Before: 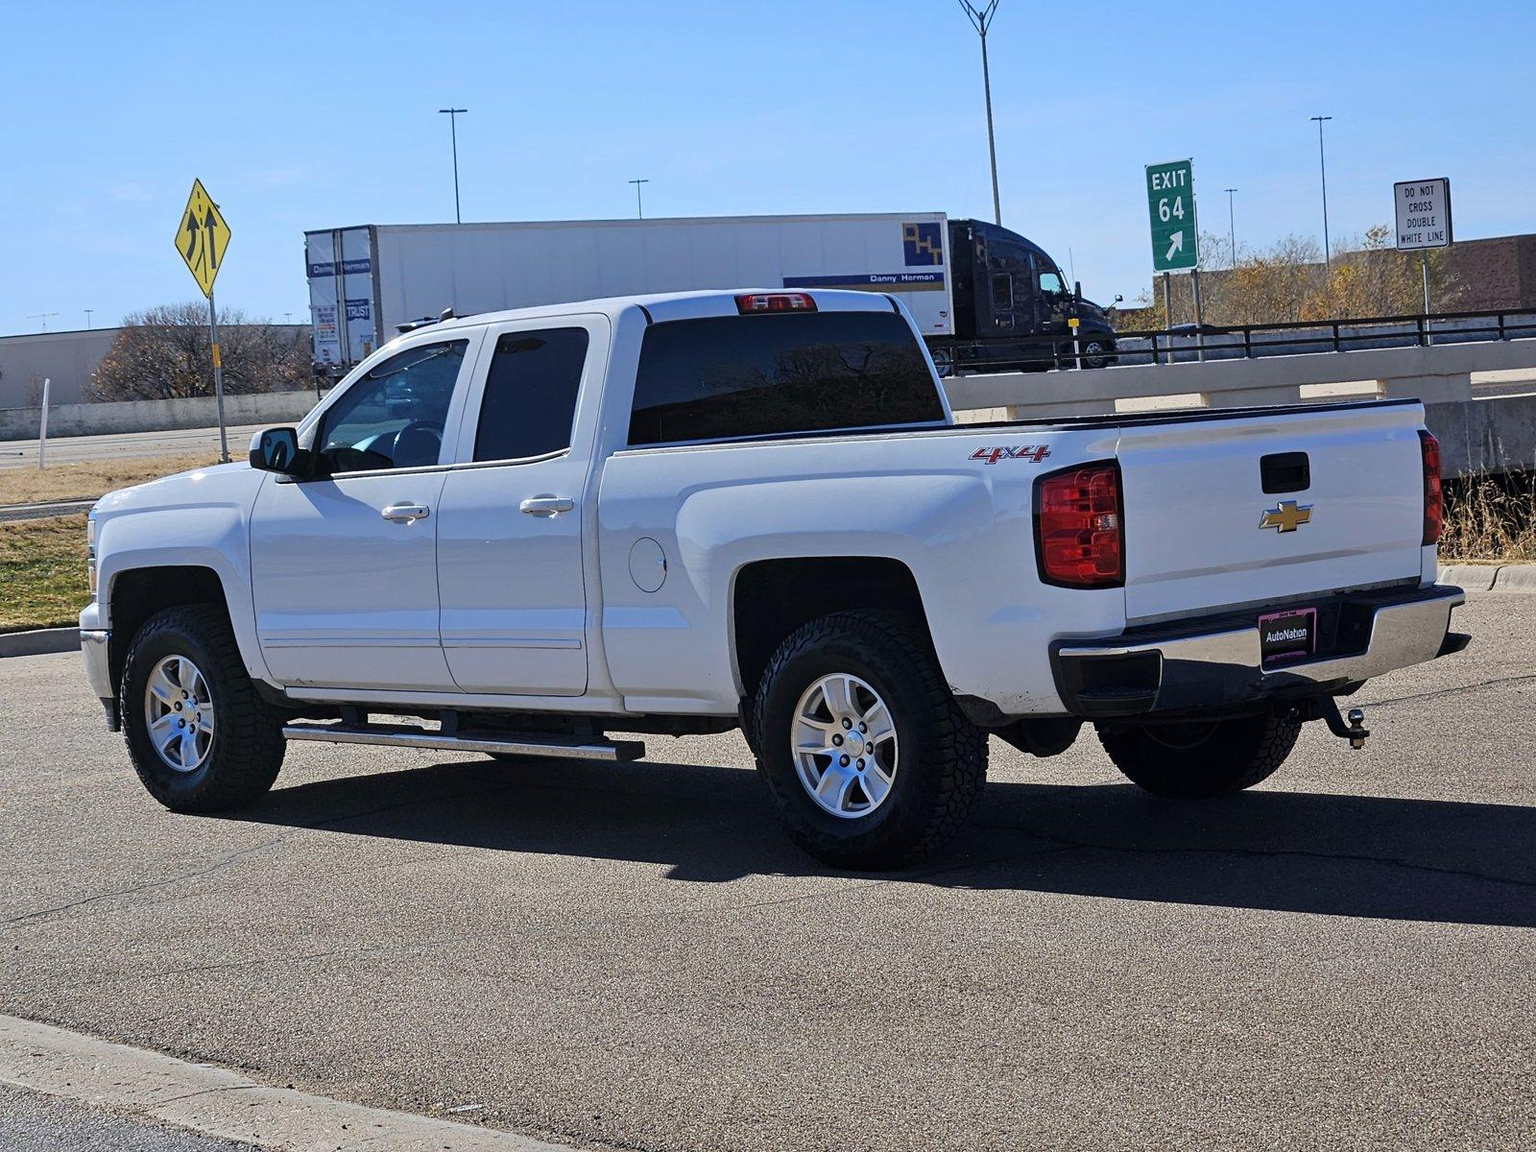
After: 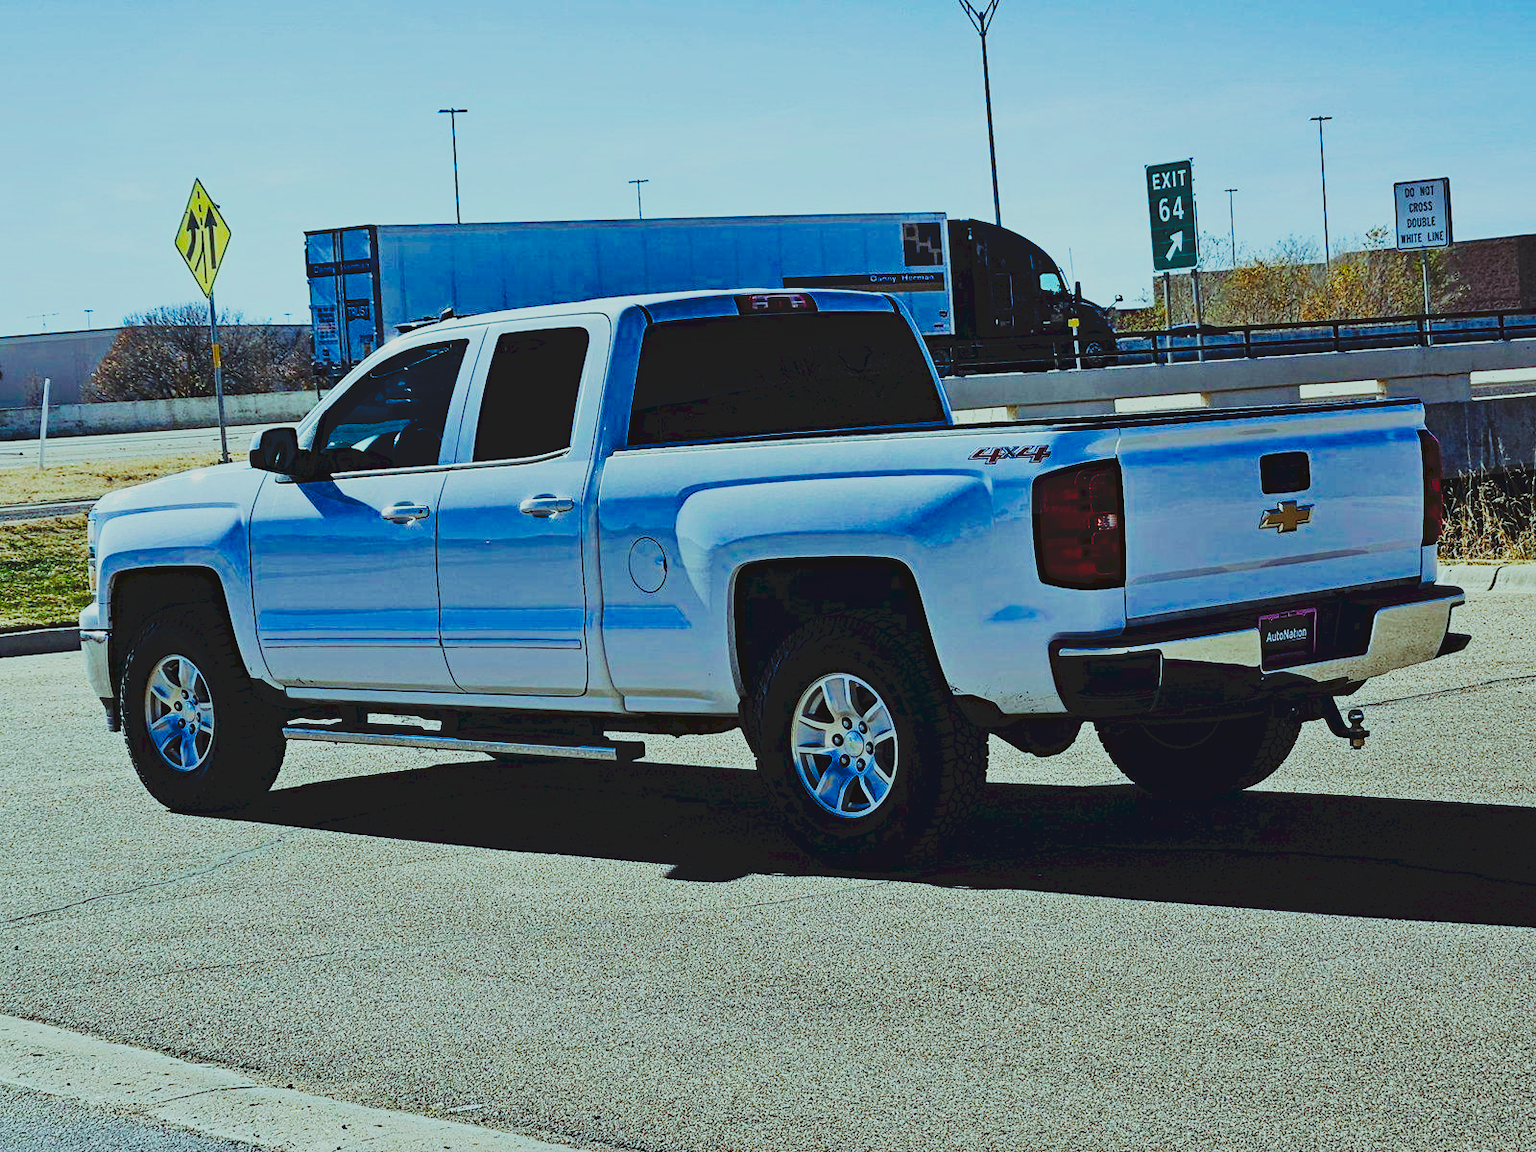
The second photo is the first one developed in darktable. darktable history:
tone curve: curves: ch0 [(0, 0) (0.003, 0.108) (0.011, 0.113) (0.025, 0.113) (0.044, 0.121) (0.069, 0.132) (0.1, 0.145) (0.136, 0.158) (0.177, 0.182) (0.224, 0.215) (0.277, 0.27) (0.335, 0.341) (0.399, 0.424) (0.468, 0.528) (0.543, 0.622) (0.623, 0.721) (0.709, 0.79) (0.801, 0.846) (0.898, 0.871) (1, 1)], preserve colors none
color balance rgb: highlights gain › chroma 5.312%, highlights gain › hue 198.41°, perceptual saturation grading › global saturation 20%, perceptual saturation grading › highlights -25.412%, perceptual saturation grading › shadows 50.501%, saturation formula JzAzBz (2021)
filmic rgb: black relative exposure -7.65 EV, white relative exposure 4.56 EV, threshold 5.99 EV, hardness 3.61, enable highlight reconstruction true
haze removal: strength 0.288, distance 0.256, compatibility mode true, adaptive false
